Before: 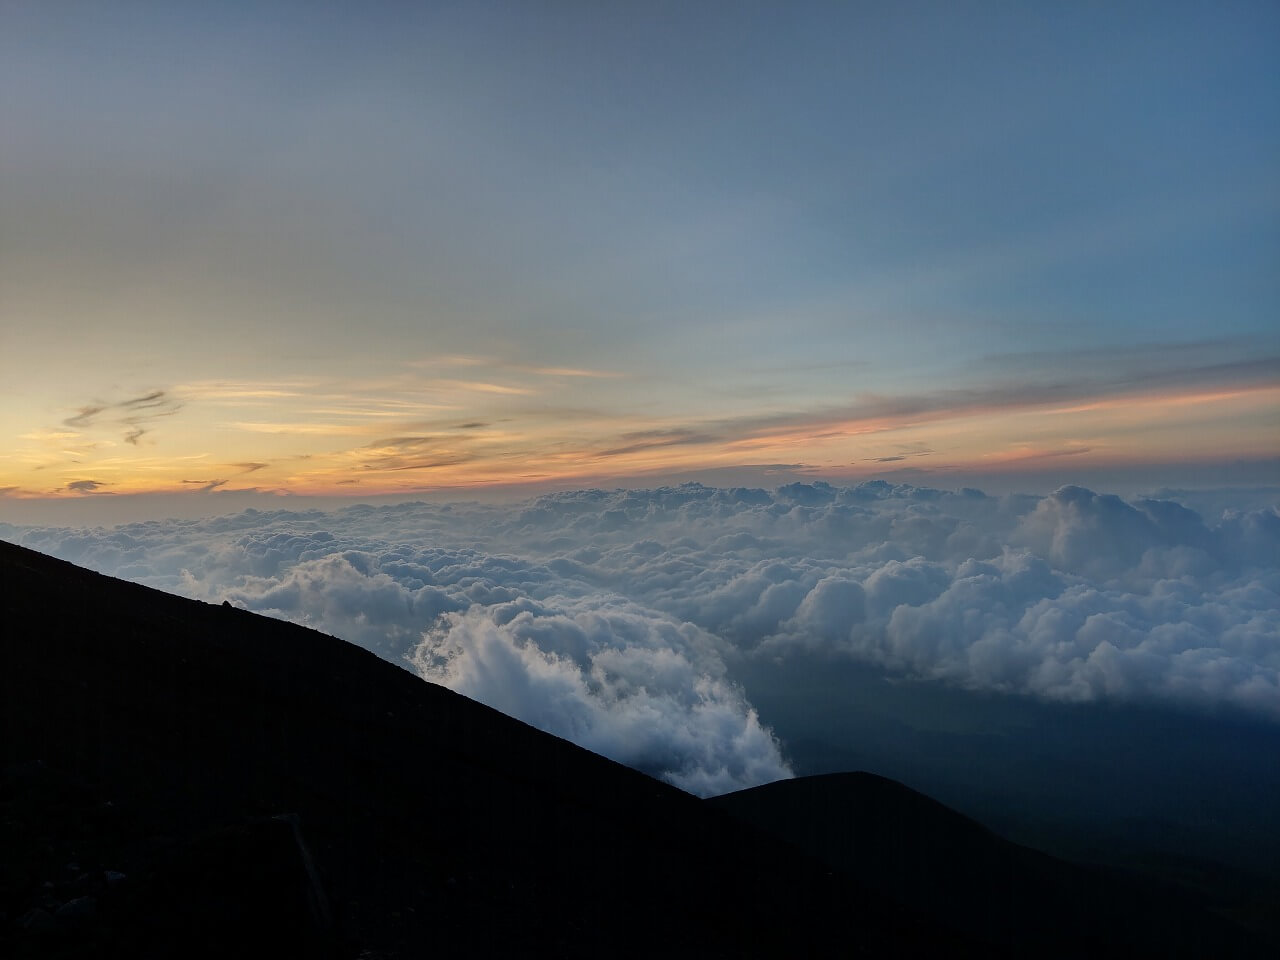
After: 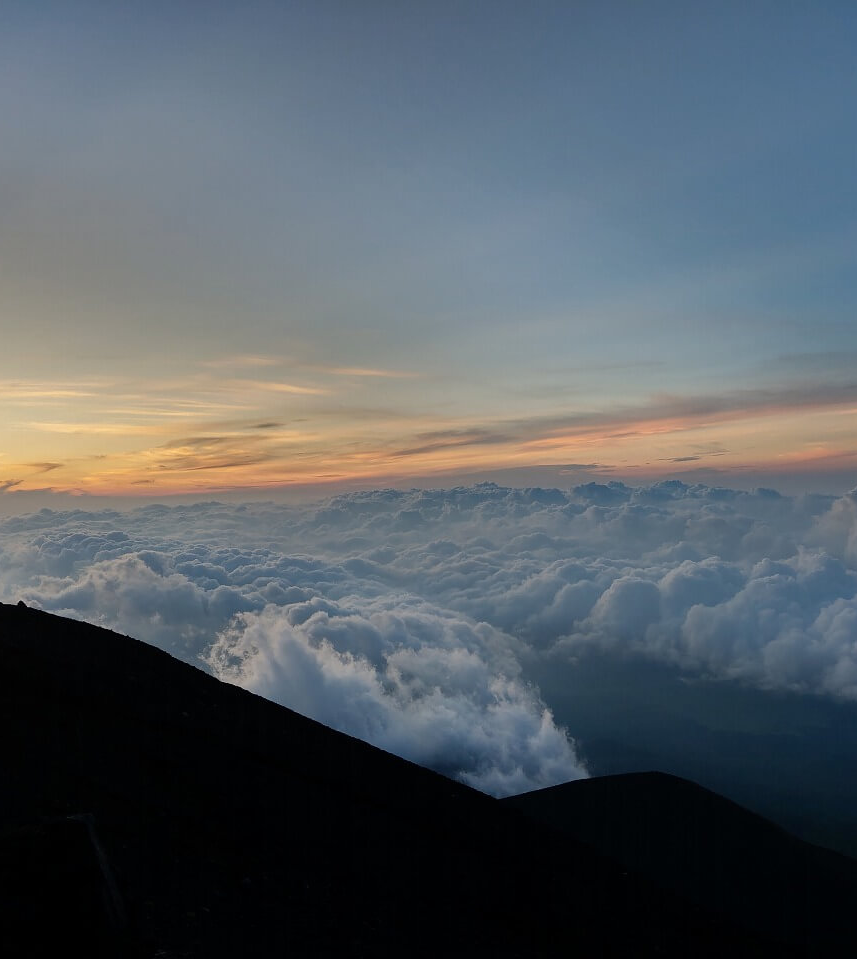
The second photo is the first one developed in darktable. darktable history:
crop and rotate: left 16.071%, right 16.899%
